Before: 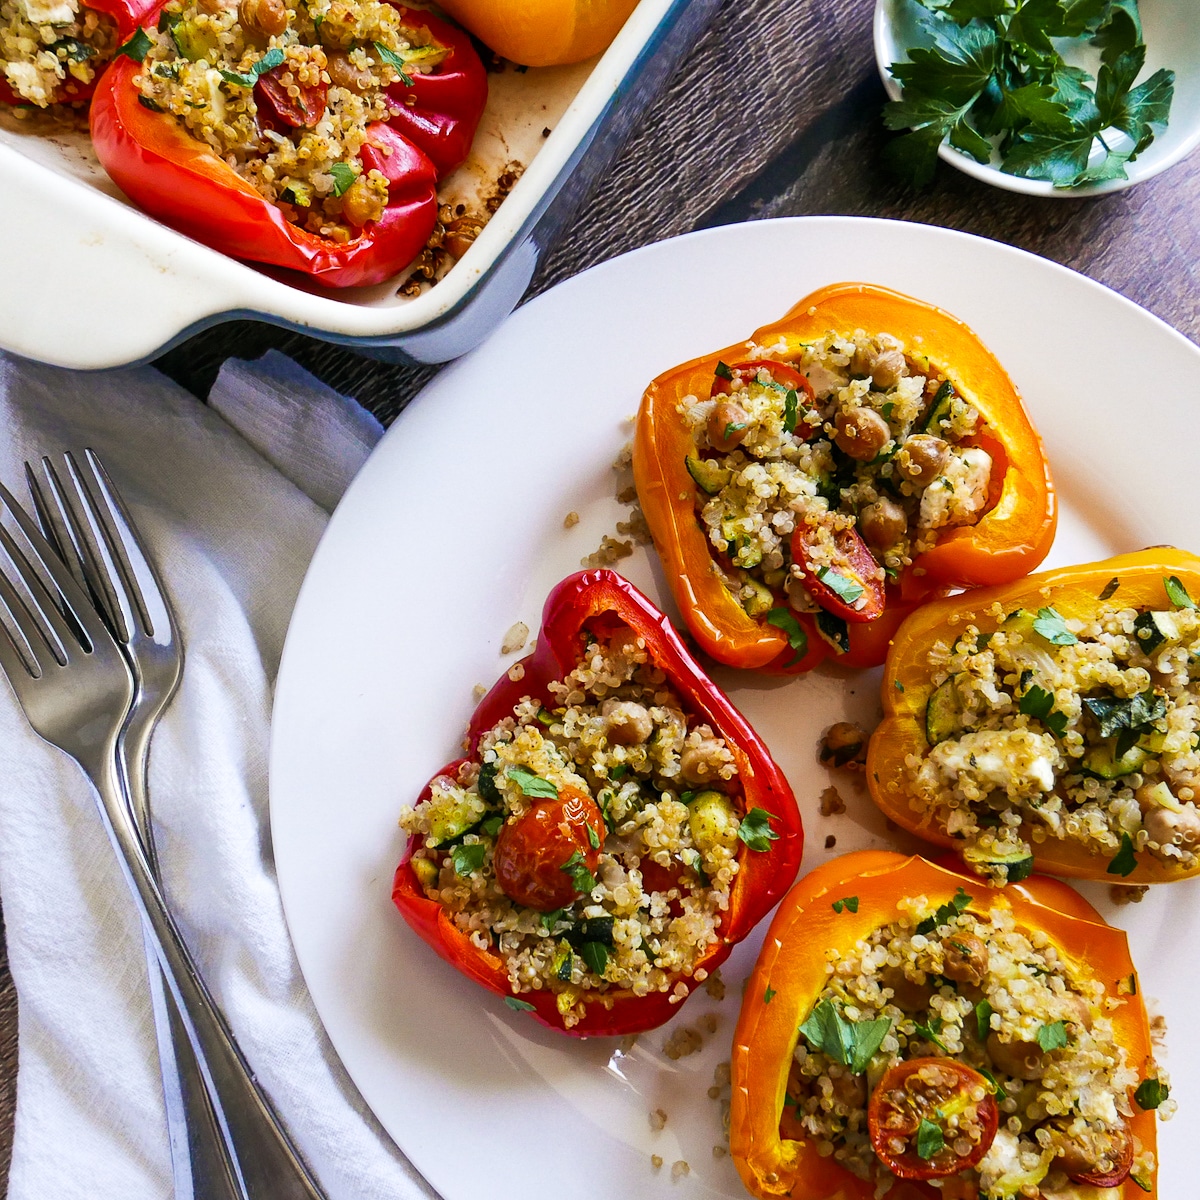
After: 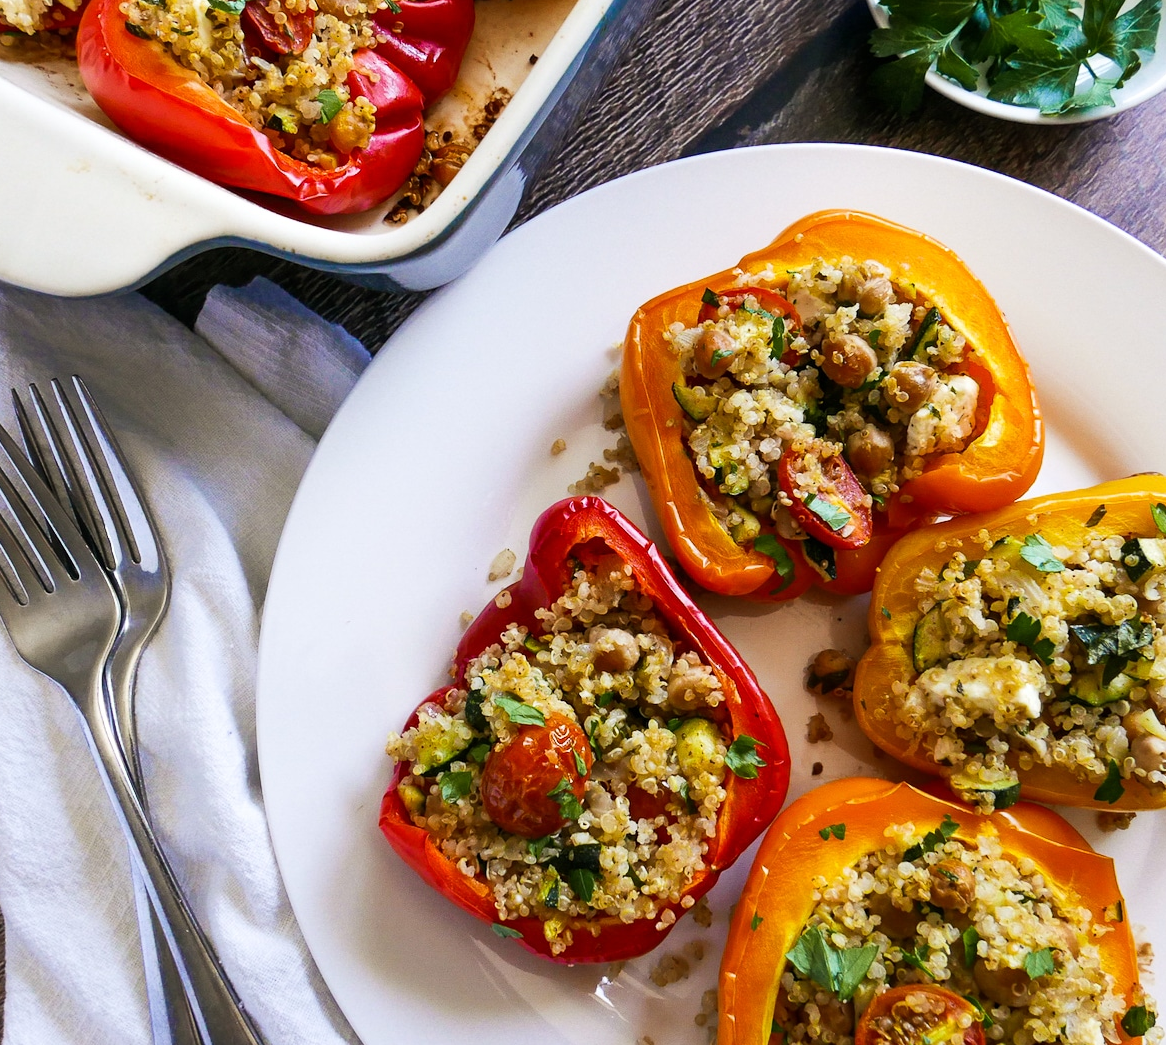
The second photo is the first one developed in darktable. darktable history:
crop: left 1.136%, top 6.111%, right 1.65%, bottom 6.738%
